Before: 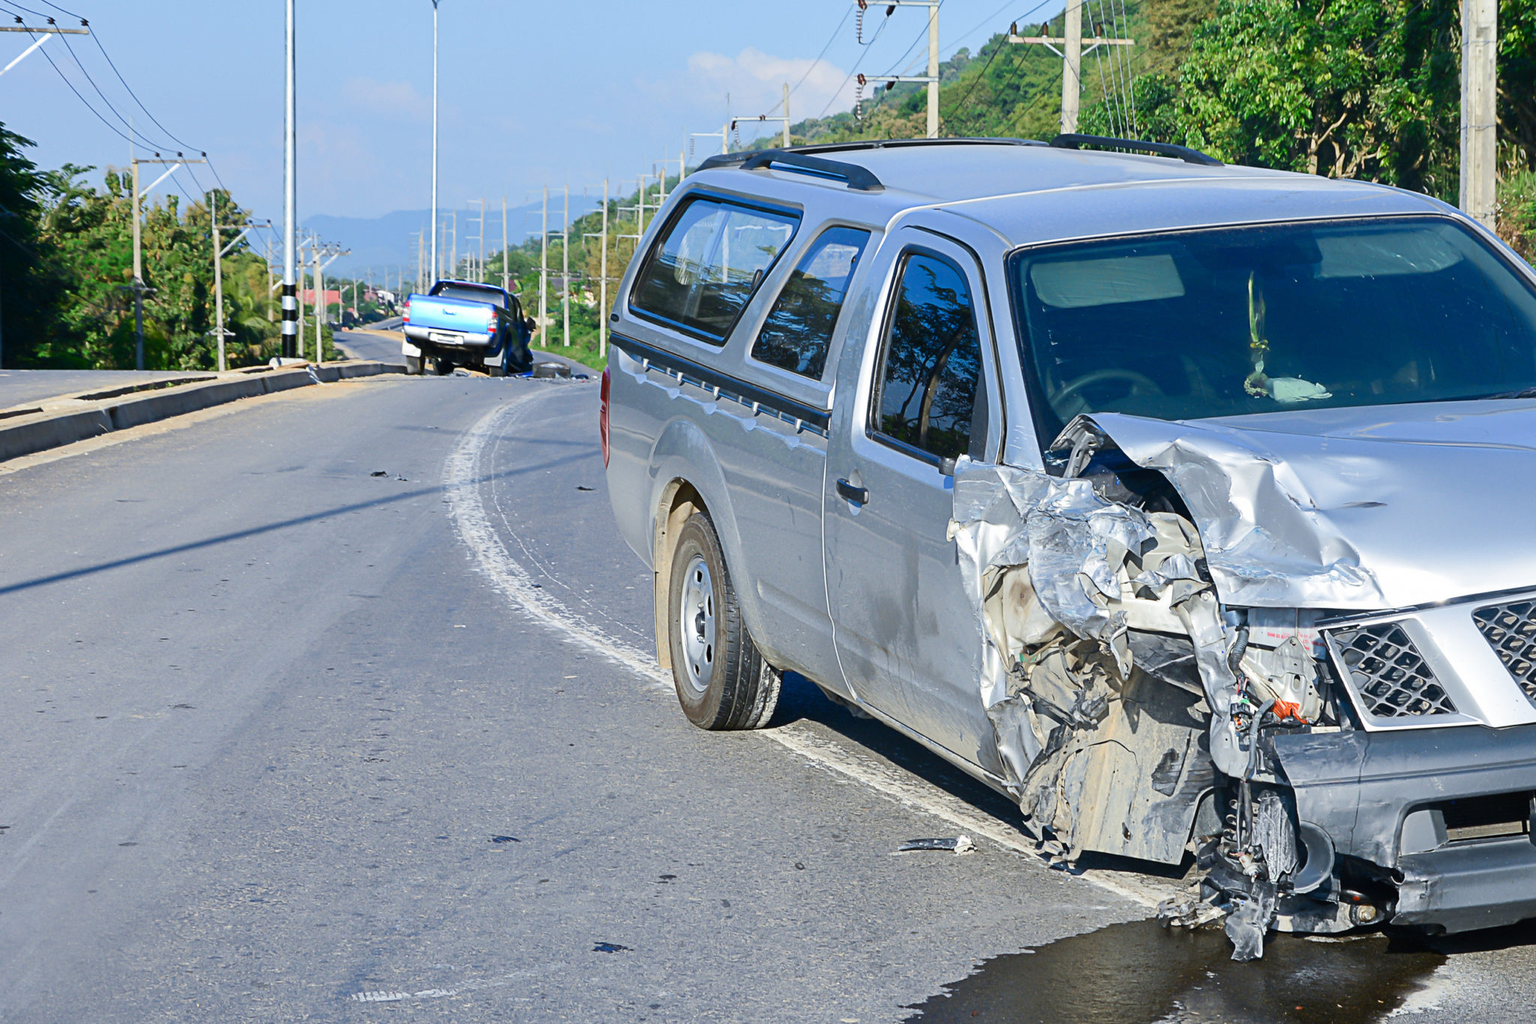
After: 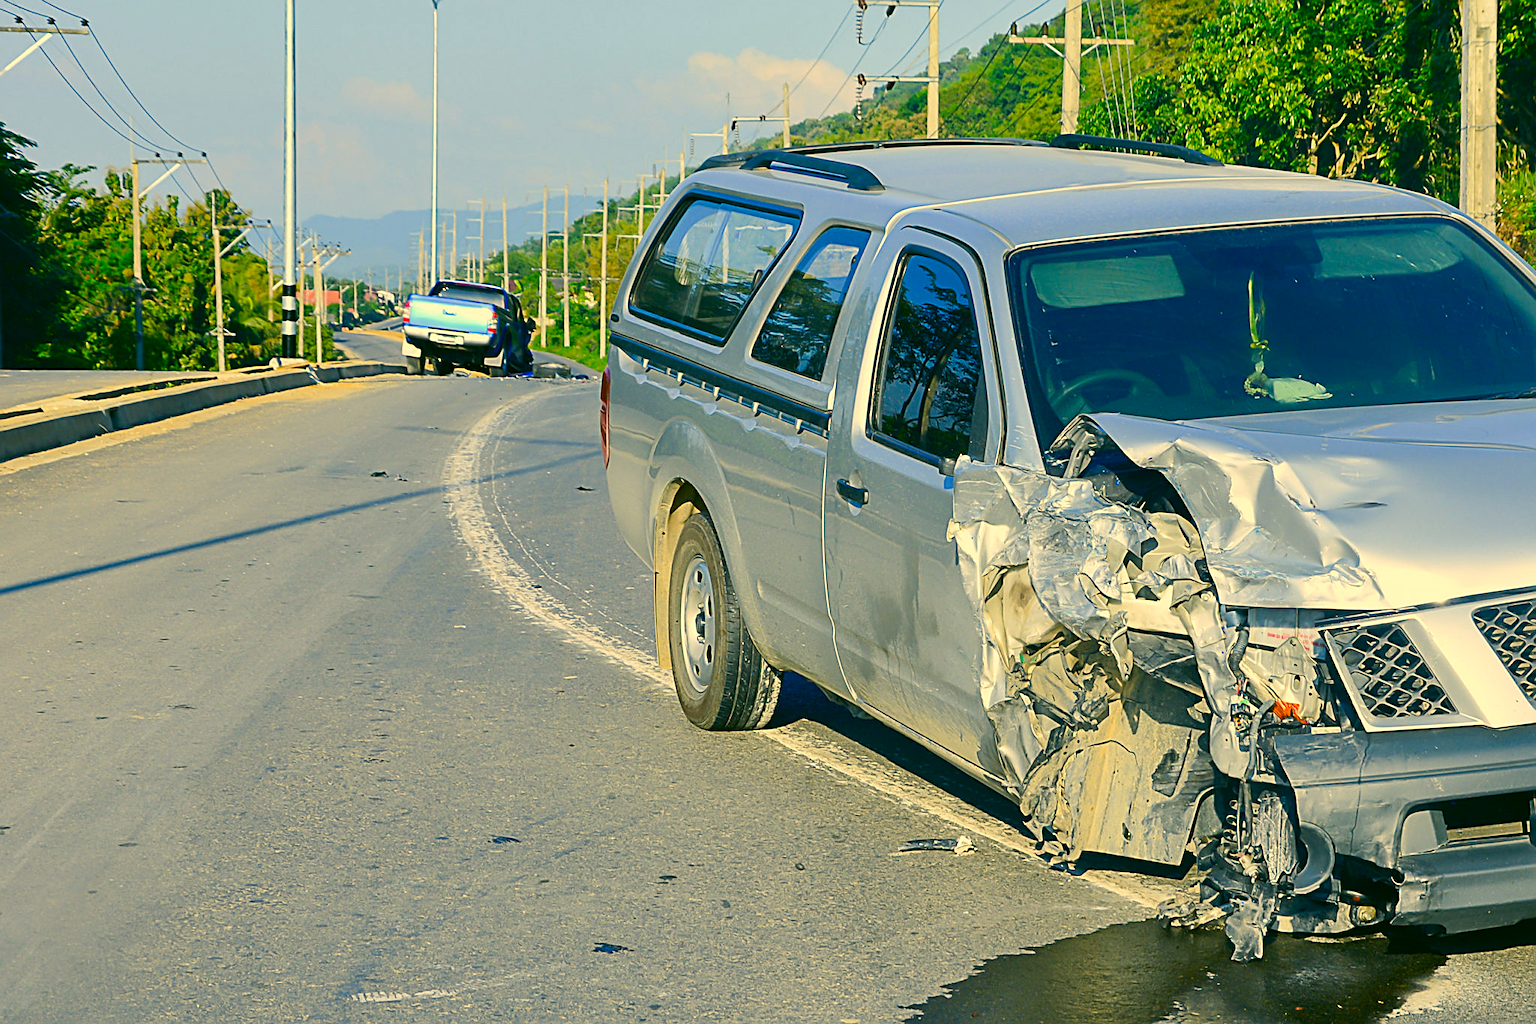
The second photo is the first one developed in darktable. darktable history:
sharpen: on, module defaults
color balance rgb: highlights gain › chroma 3.041%, highlights gain › hue 77.97°, linear chroma grading › global chroma 9.69%, perceptual saturation grading › global saturation 25.05%
color correction: highlights a* 5.24, highlights b* 23.85, shadows a* -15.62, shadows b* 4.04
